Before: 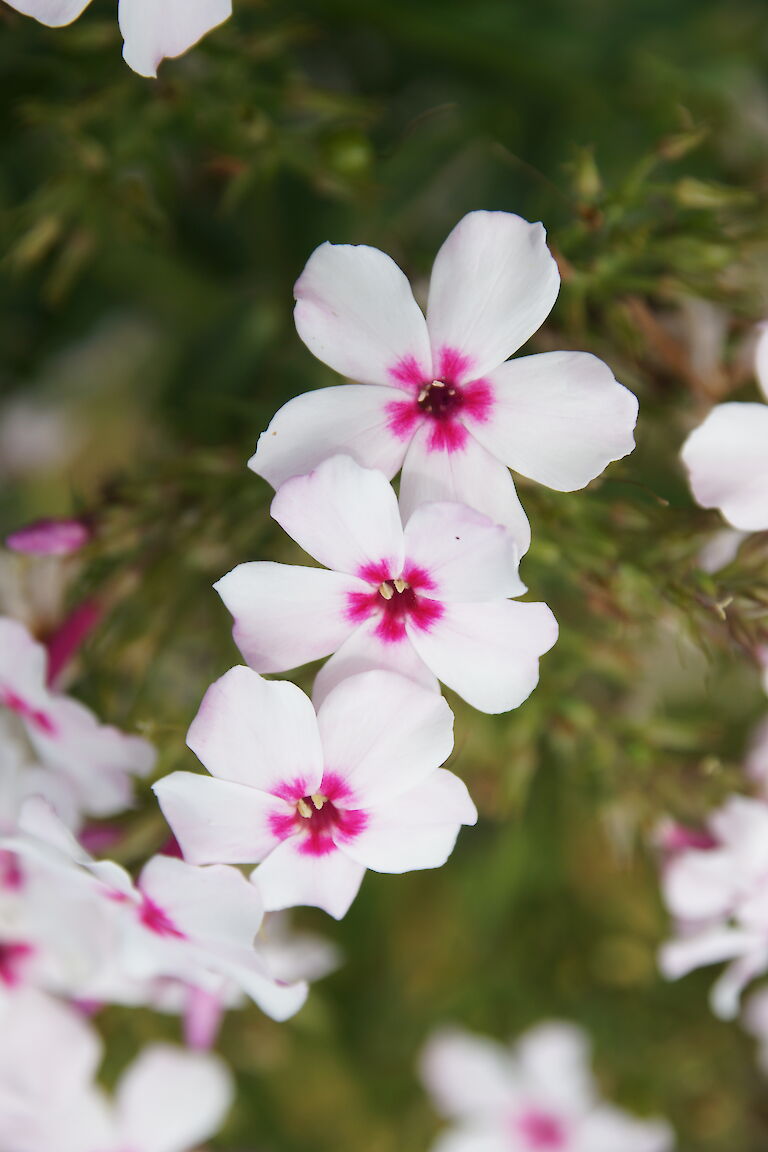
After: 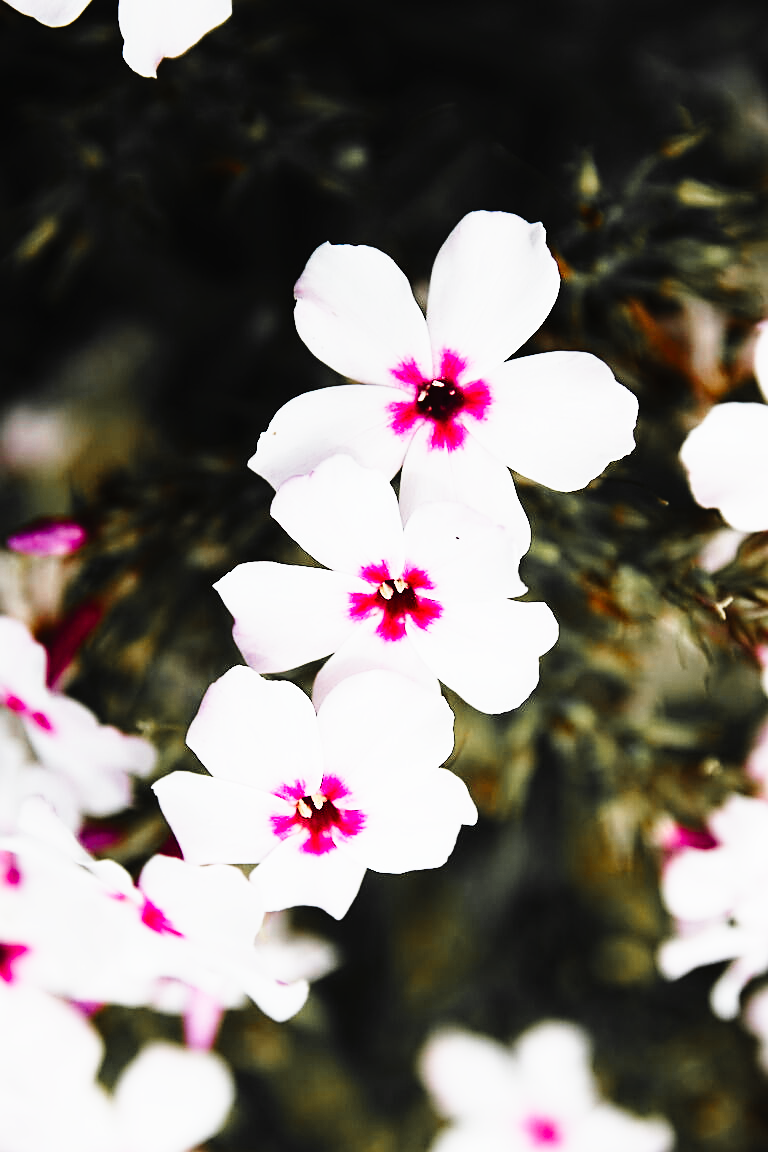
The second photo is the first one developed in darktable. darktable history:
contrast brightness saturation: contrast 0.1, saturation -0.3
sharpen: on, module defaults
tone curve: curves: ch0 [(0, 0) (0.003, 0.005) (0.011, 0.008) (0.025, 0.01) (0.044, 0.014) (0.069, 0.017) (0.1, 0.022) (0.136, 0.028) (0.177, 0.037) (0.224, 0.049) (0.277, 0.091) (0.335, 0.168) (0.399, 0.292) (0.468, 0.463) (0.543, 0.637) (0.623, 0.792) (0.709, 0.903) (0.801, 0.963) (0.898, 0.985) (1, 1)], preserve colors none
color zones: curves: ch1 [(0, 0.679) (0.143, 0.647) (0.286, 0.261) (0.378, -0.011) (0.571, 0.396) (0.714, 0.399) (0.857, 0.406) (1, 0.679)]
